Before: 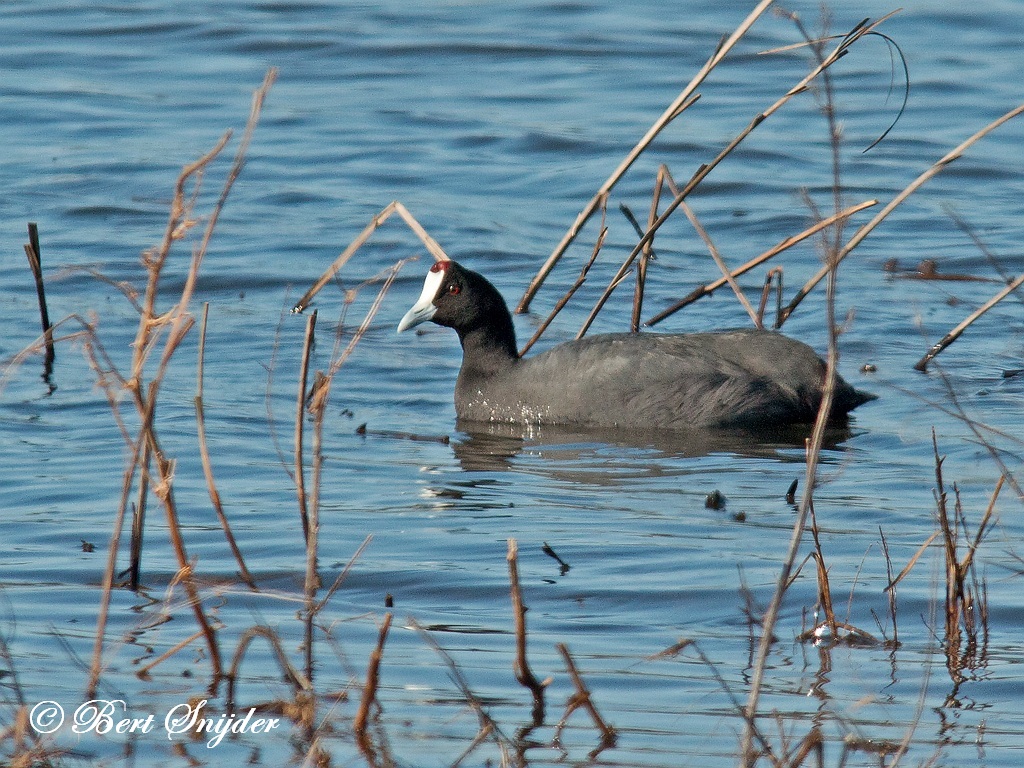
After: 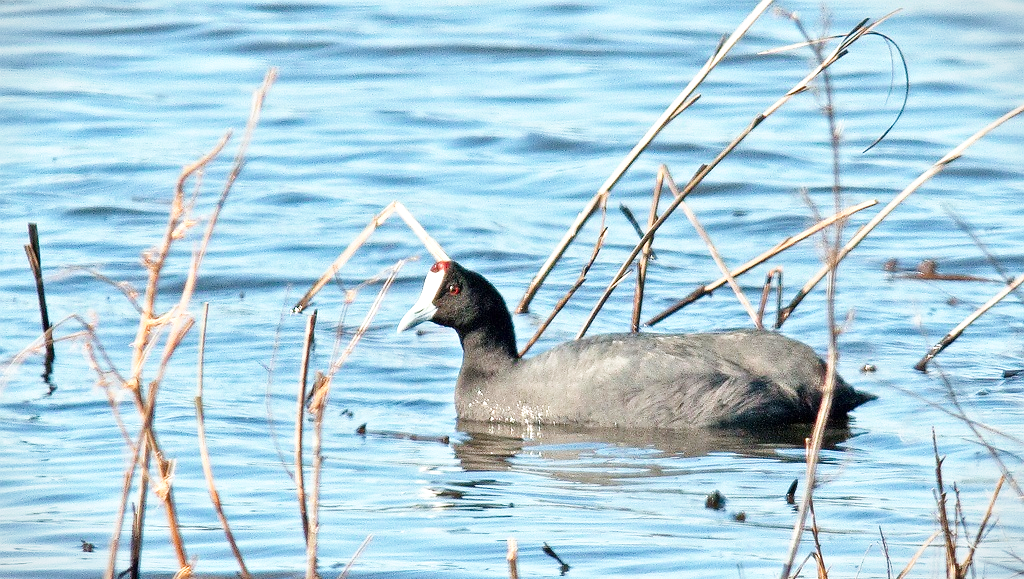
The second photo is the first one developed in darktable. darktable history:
tone curve: curves: ch0 [(0, 0) (0.051, 0.047) (0.102, 0.099) (0.258, 0.29) (0.442, 0.527) (0.695, 0.804) (0.88, 0.952) (1, 1)]; ch1 [(0, 0) (0.339, 0.298) (0.402, 0.363) (0.444, 0.415) (0.485, 0.469) (0.494, 0.493) (0.504, 0.501) (0.525, 0.534) (0.555, 0.593) (0.594, 0.648) (1, 1)]; ch2 [(0, 0) (0.48, 0.48) (0.504, 0.5) (0.535, 0.557) (0.581, 0.623) (0.649, 0.683) (0.824, 0.815) (1, 1)], preserve colors none
crop: bottom 24.532%
exposure: exposure 0.668 EV, compensate exposure bias true, compensate highlight preservation false
vignetting: fall-off start 99.63%, brightness -0.288, width/height ratio 1.324
